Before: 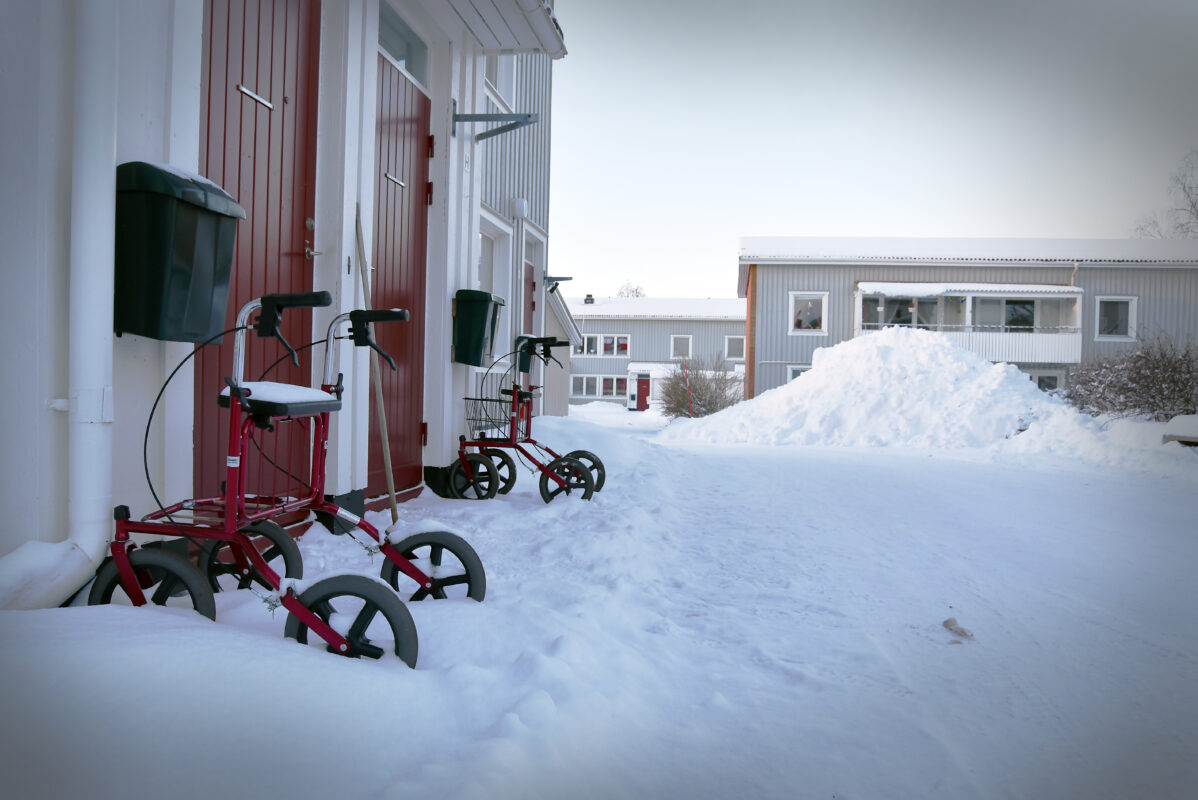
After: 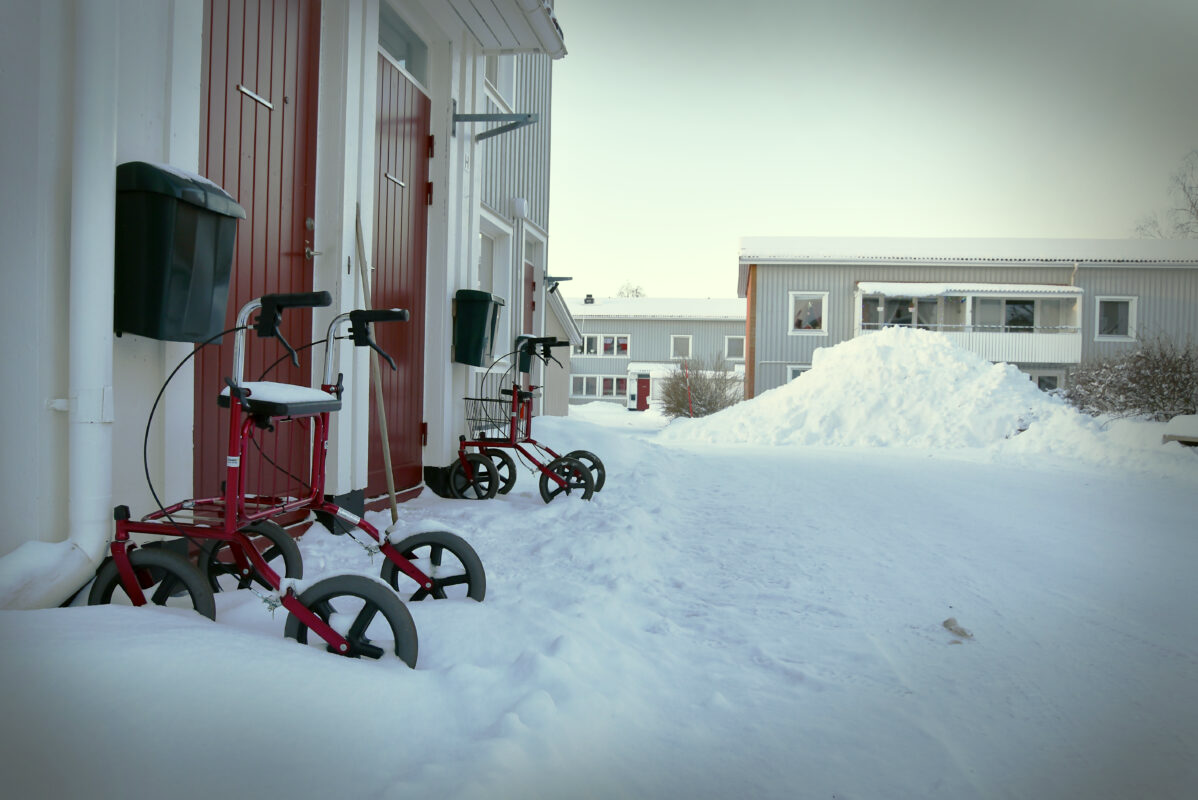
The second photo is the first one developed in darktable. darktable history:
color correction: highlights a* -5.9, highlights b* 11.09
